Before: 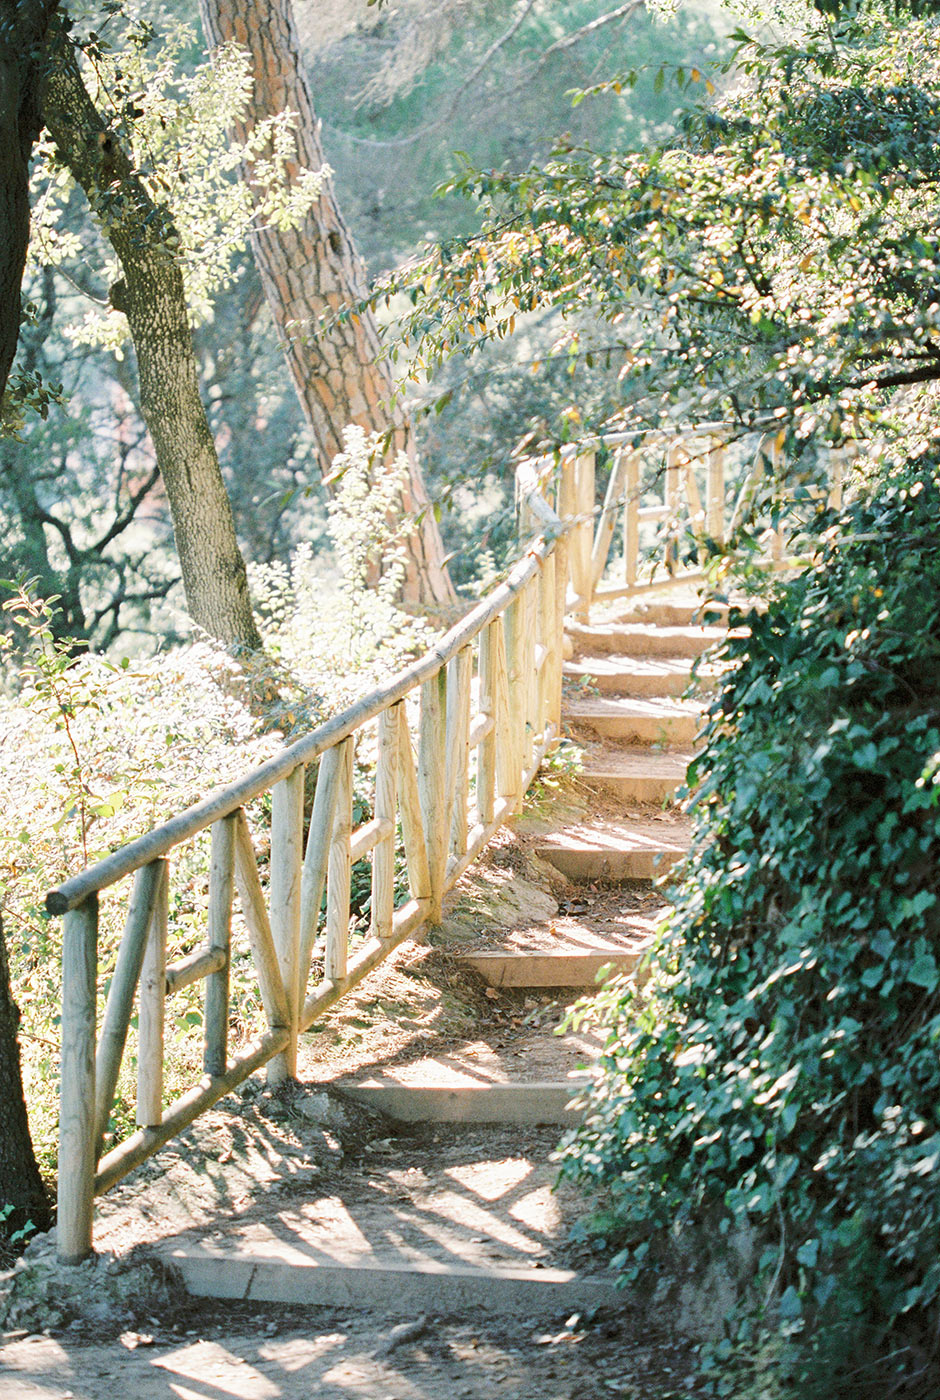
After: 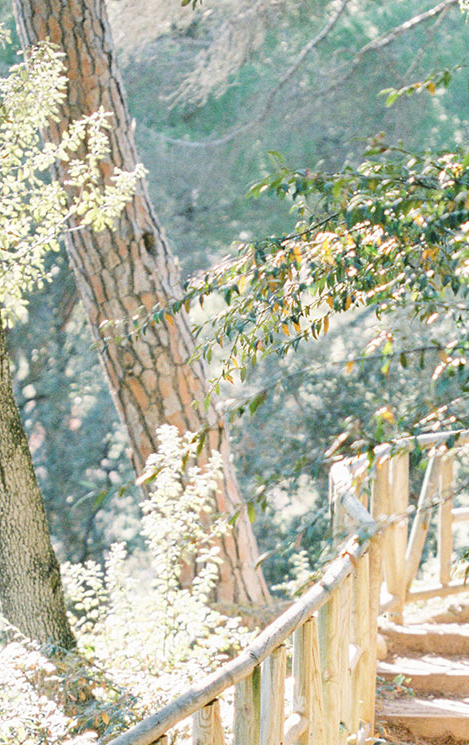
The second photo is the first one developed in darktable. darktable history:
crop: left 19.792%, right 30.305%, bottom 46.752%
